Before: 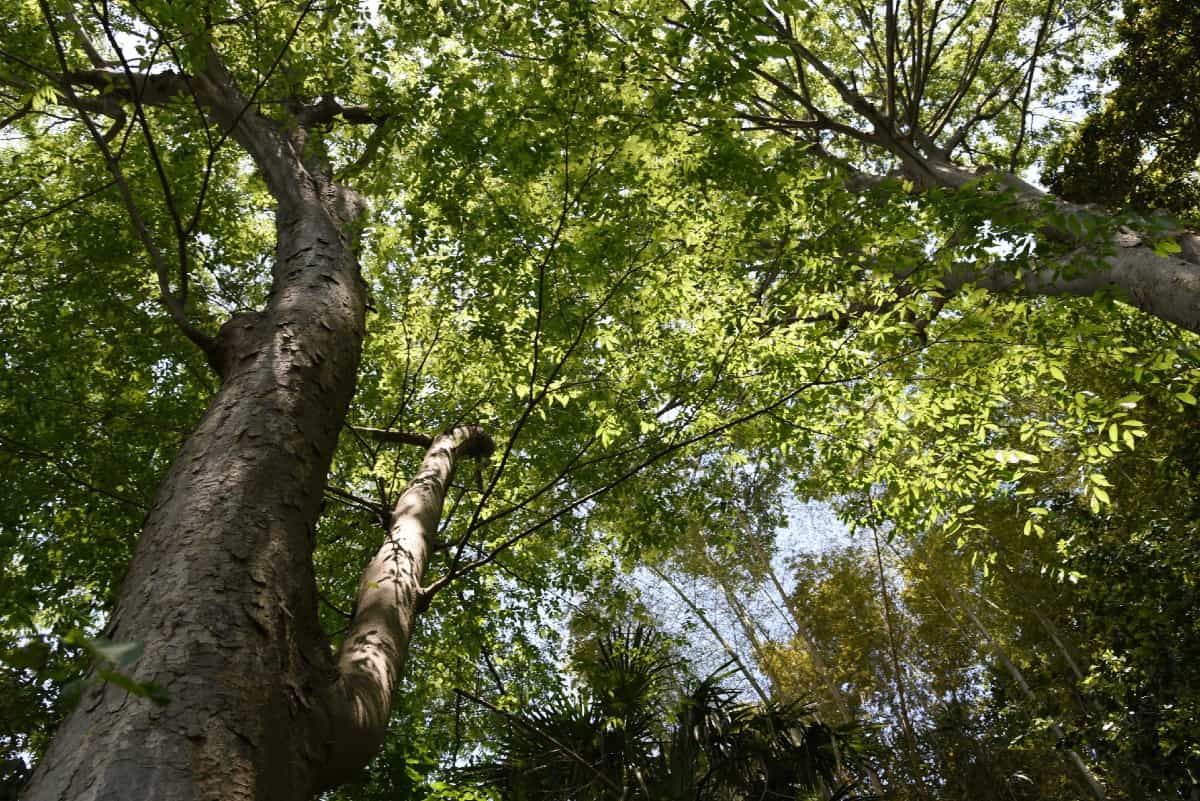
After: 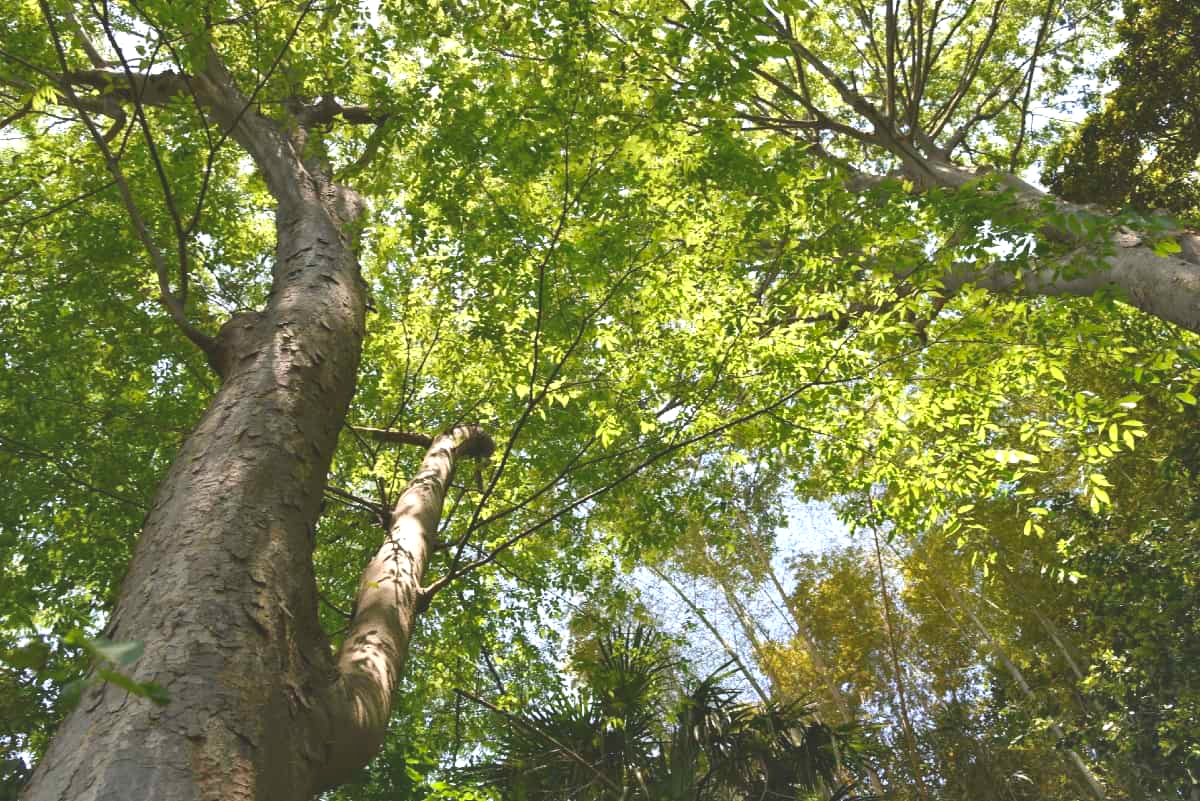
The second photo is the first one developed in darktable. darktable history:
exposure: black level correction 0, exposure 1.121 EV, compensate highlight preservation false
shadows and highlights: shadows 51.89, highlights -28.77, soften with gaussian
tone equalizer: edges refinement/feathering 500, mask exposure compensation -1.57 EV, preserve details no
contrast brightness saturation: contrast -0.296
